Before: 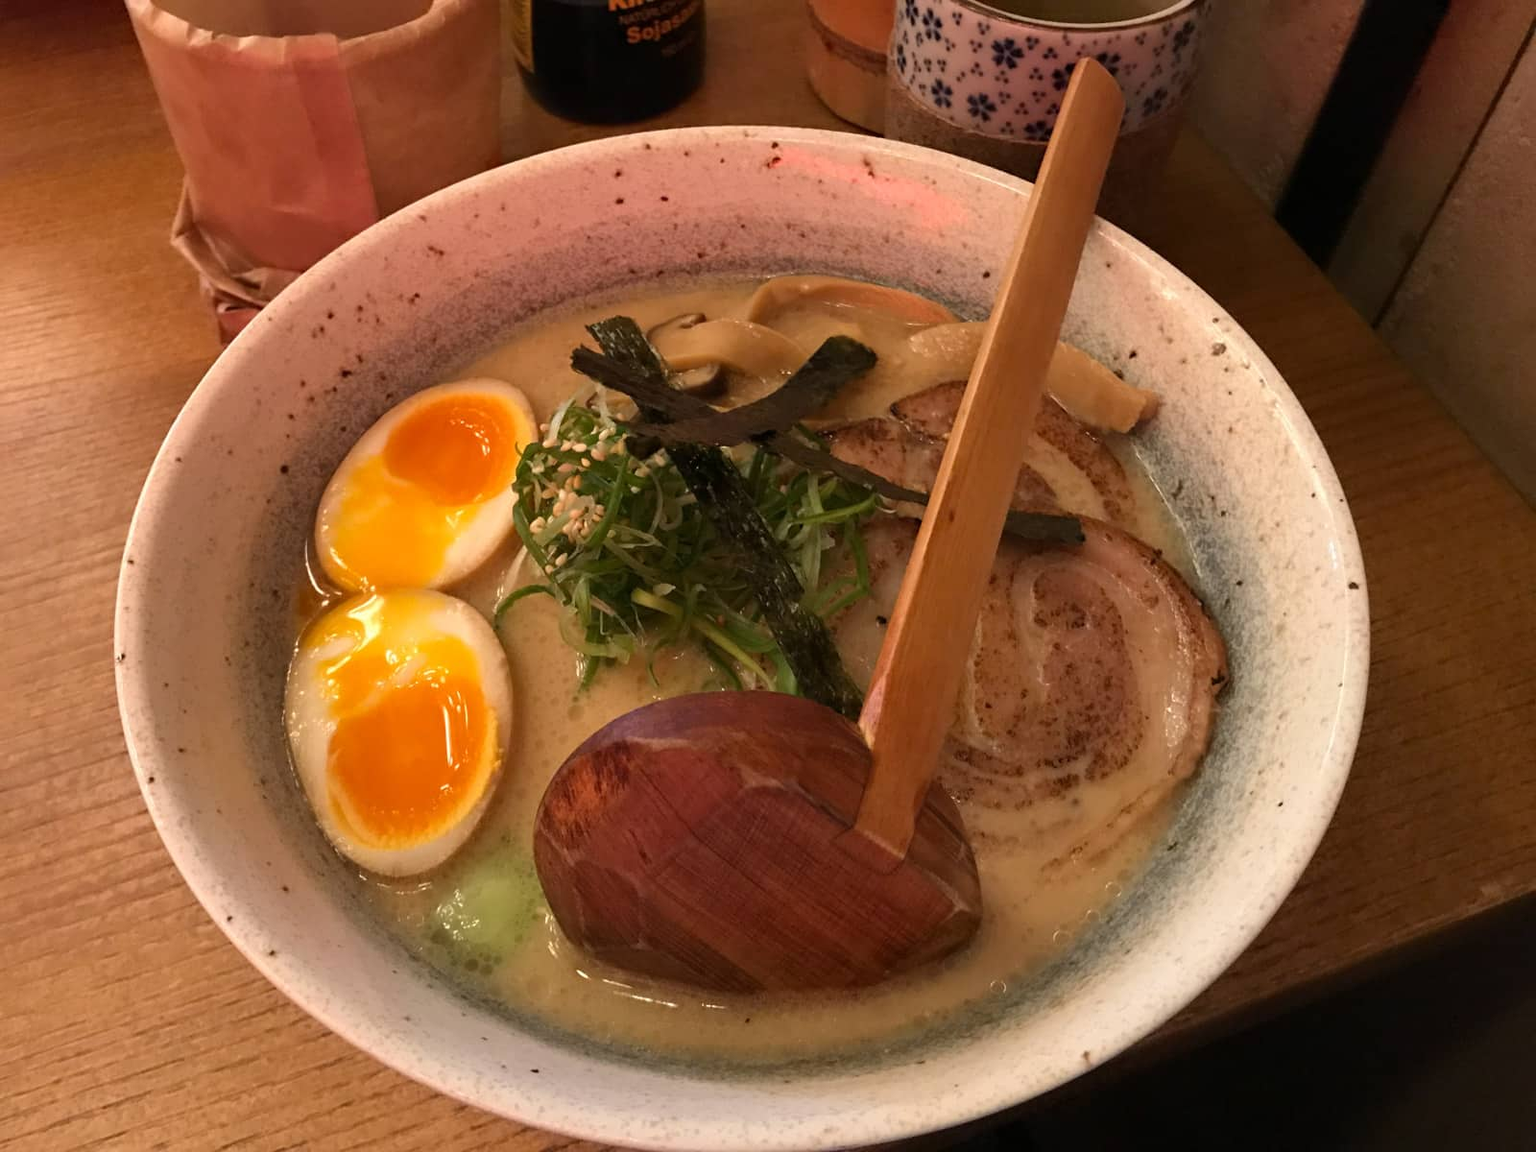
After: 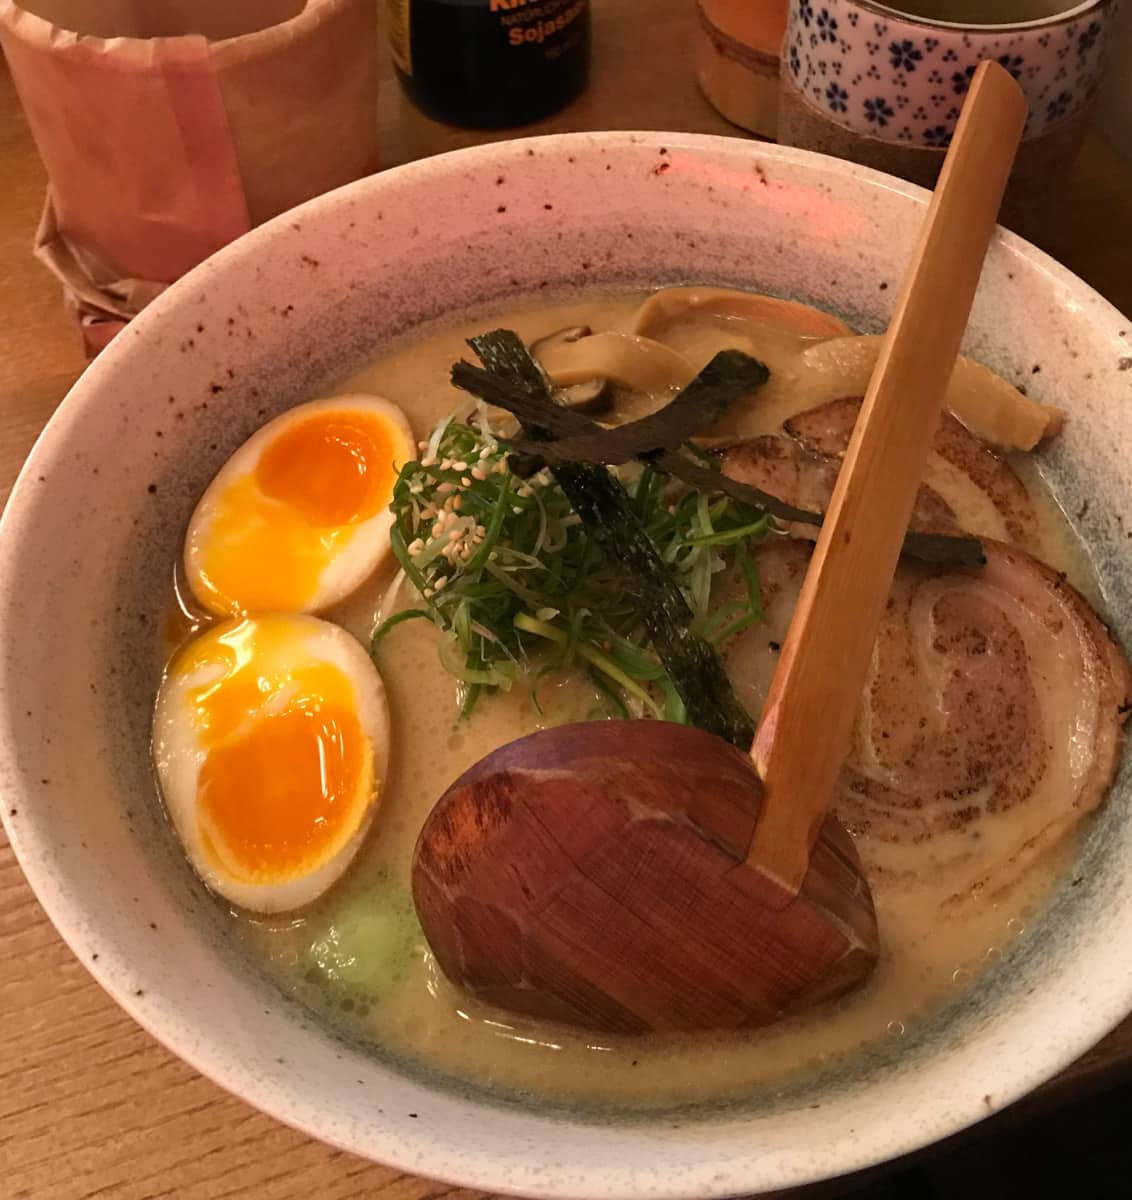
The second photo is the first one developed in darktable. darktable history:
rgb levels: preserve colors max RGB
crop and rotate: left 9.061%, right 20.142%
